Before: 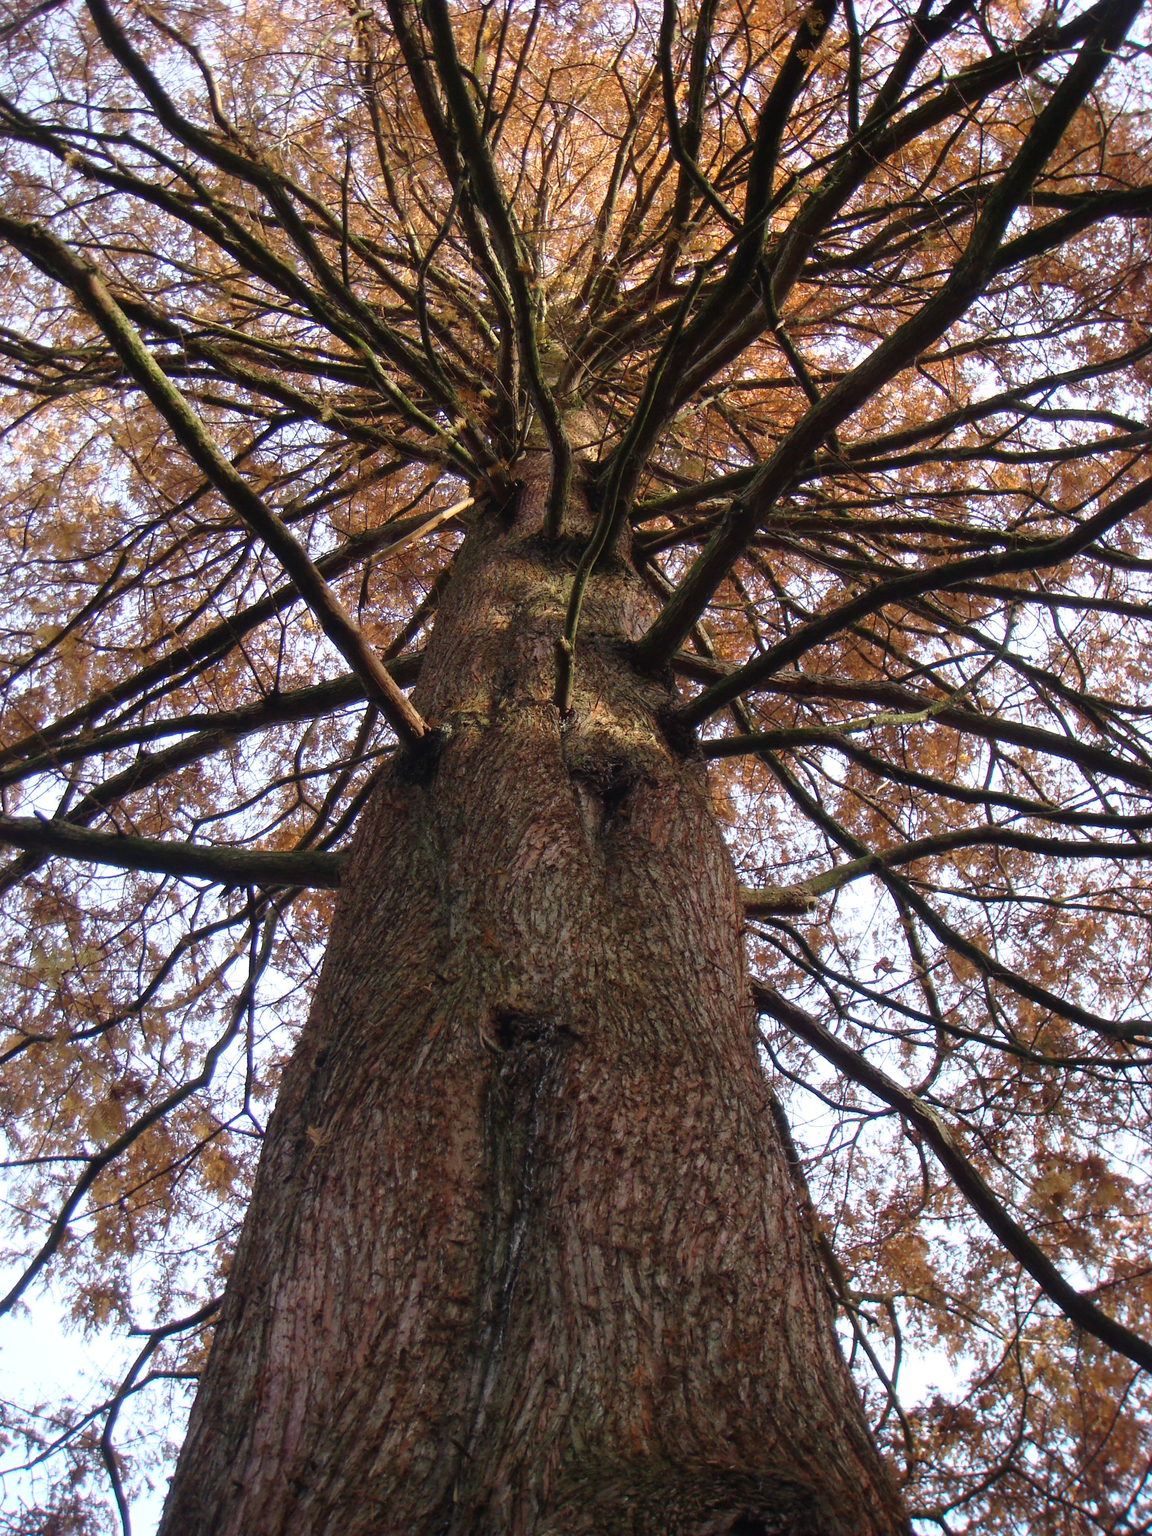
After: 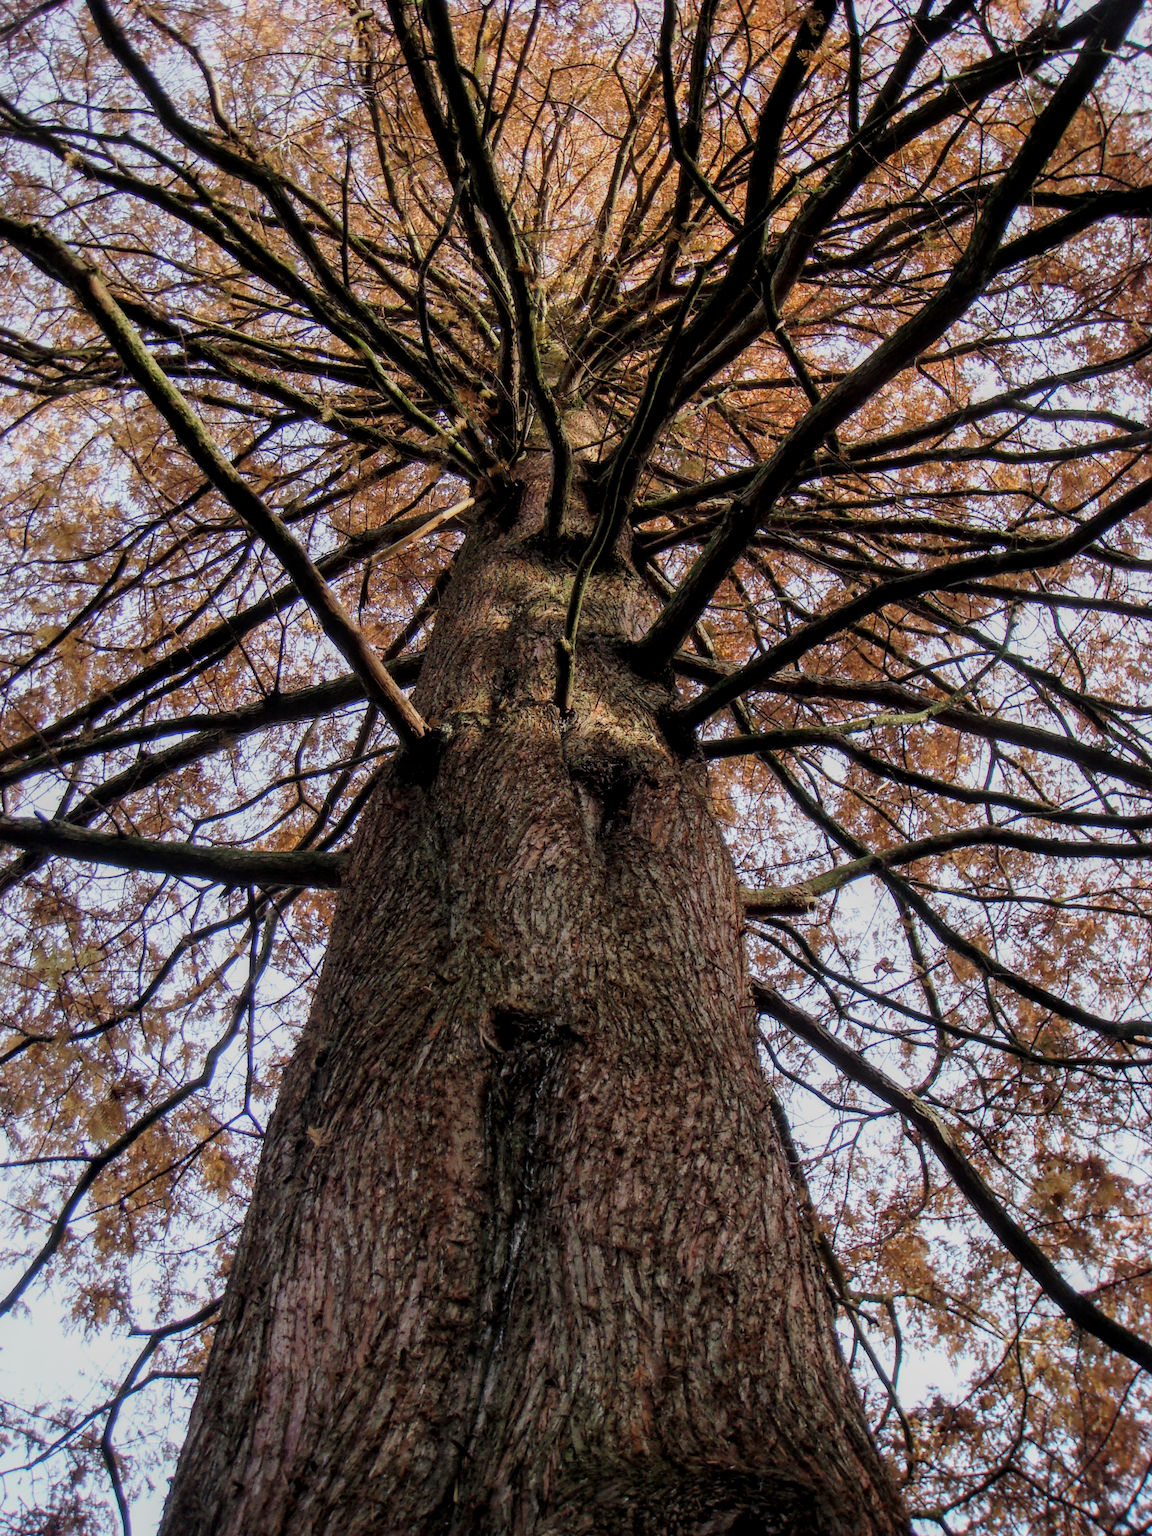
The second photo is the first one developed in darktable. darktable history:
local contrast: detail 130%
filmic rgb: black relative exposure -7.65 EV, white relative exposure 4.56 EV, hardness 3.61
